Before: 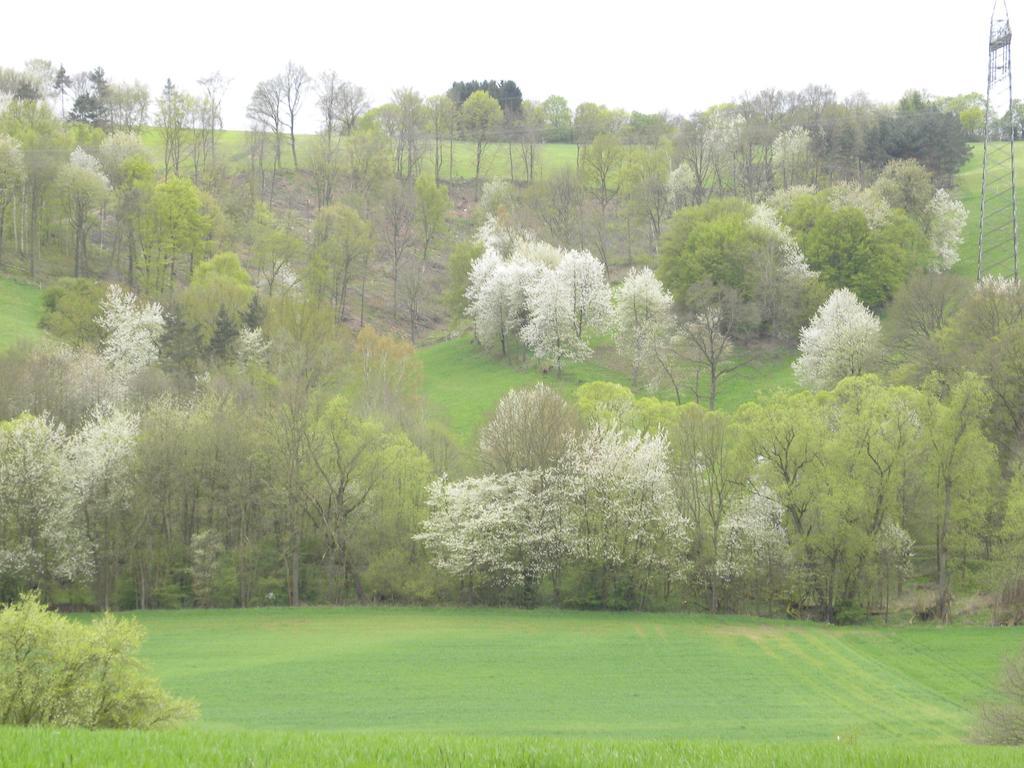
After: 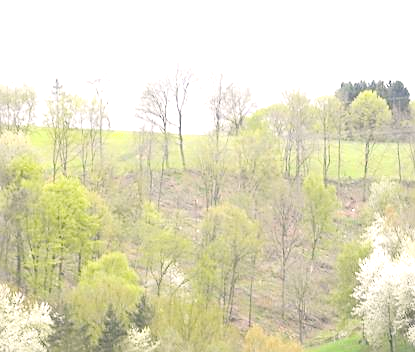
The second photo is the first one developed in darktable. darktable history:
crop and rotate: left 10.984%, top 0.1%, right 48.448%, bottom 53.946%
color balance rgb: power › hue 63.21°, highlights gain › chroma 1.372%, highlights gain › hue 50.92°, perceptual saturation grading › global saturation 34.947%, perceptual saturation grading › highlights -25.136%, perceptual saturation grading › shadows 49.399%
exposure: black level correction 0, exposure 0.499 EV, compensate highlight preservation false
shadows and highlights: shadows -0.868, highlights 41.31
sharpen: on, module defaults
